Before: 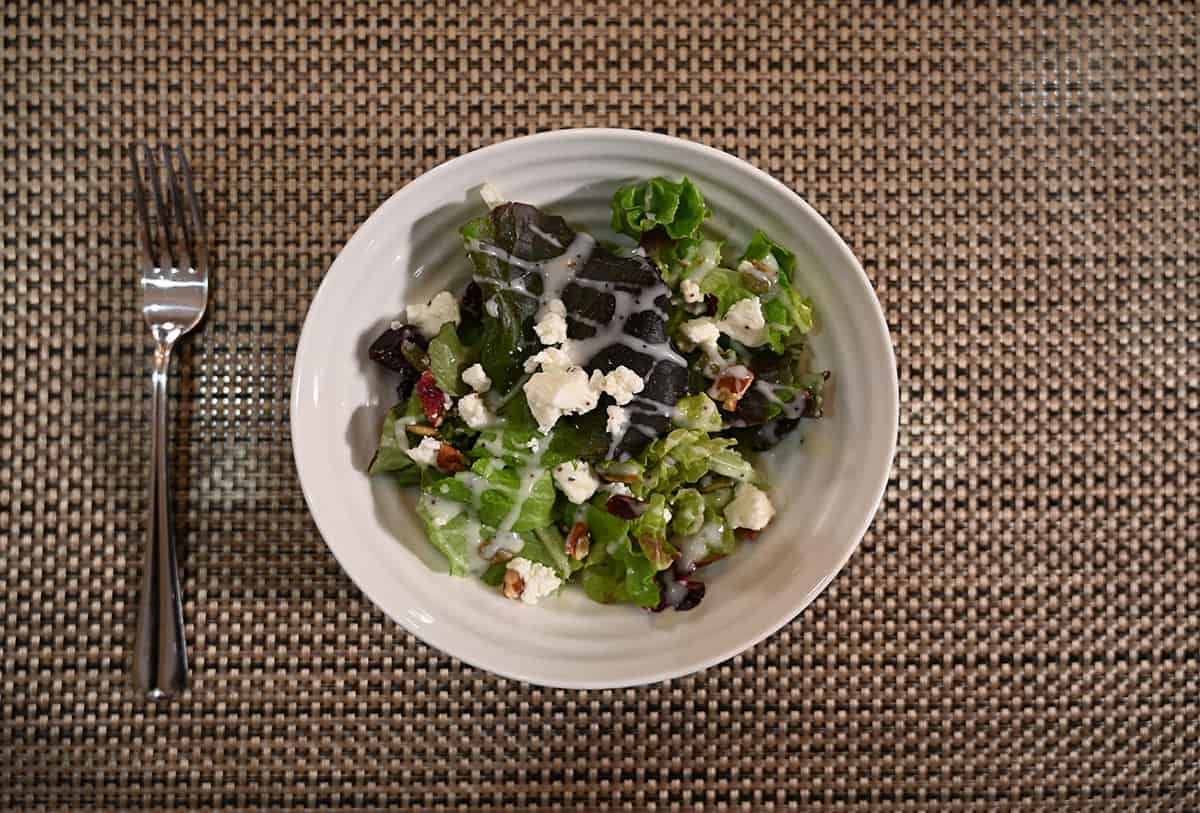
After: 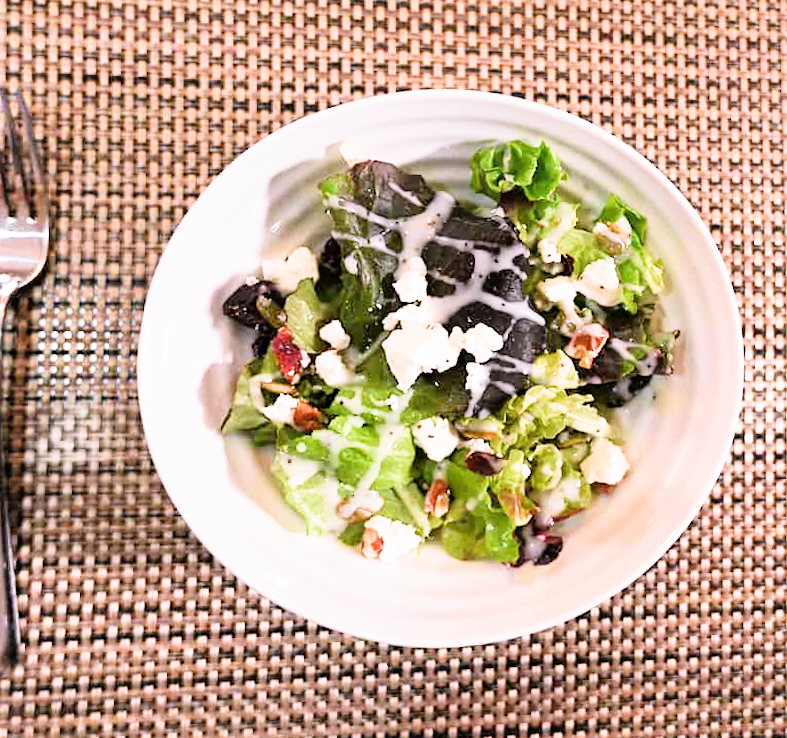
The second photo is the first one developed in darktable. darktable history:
exposure: black level correction 0, exposure 2.088 EV, compensate exposure bias true, compensate highlight preservation false
white balance: red 1.05, blue 1.072
crop and rotate: left 15.546%, right 17.787%
rotate and perspective: rotation -0.013°, lens shift (vertical) -0.027, lens shift (horizontal) 0.178, crop left 0.016, crop right 0.989, crop top 0.082, crop bottom 0.918
filmic rgb: black relative exposure -7.75 EV, white relative exposure 4.4 EV, threshold 3 EV, hardness 3.76, latitude 50%, contrast 1.1, color science v5 (2021), contrast in shadows safe, contrast in highlights safe, enable highlight reconstruction true
